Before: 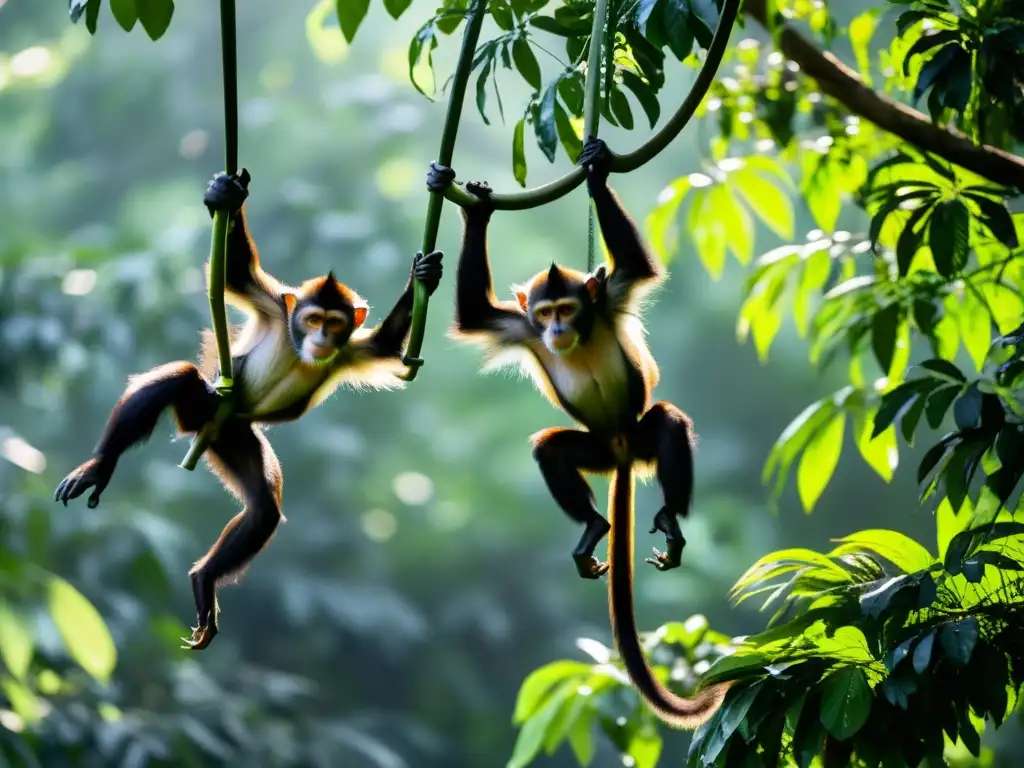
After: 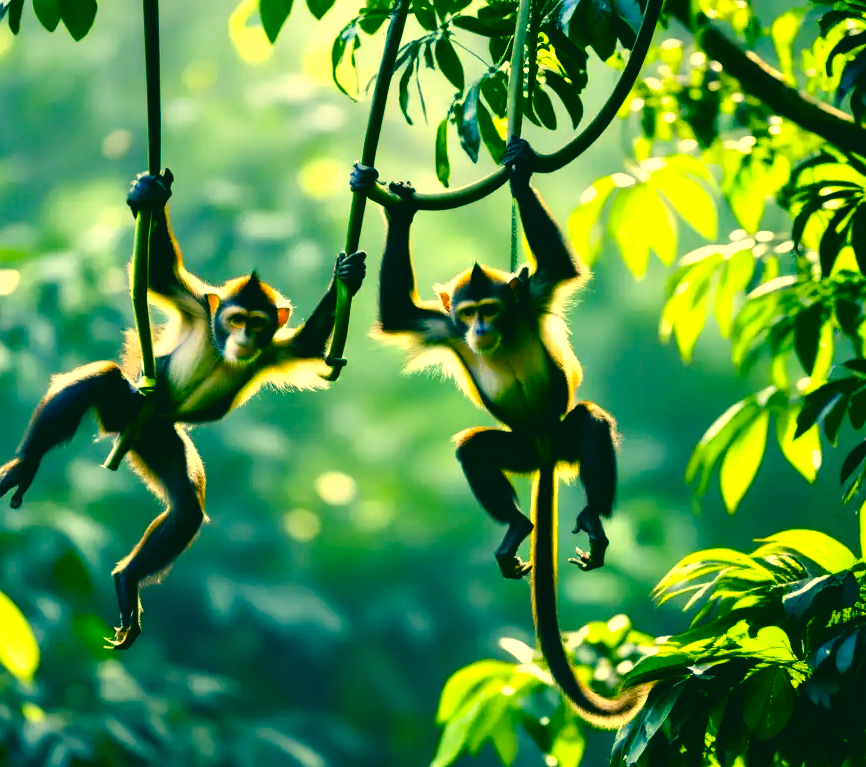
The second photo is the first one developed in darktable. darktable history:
tone equalizer: -8 EV -0.391 EV, -7 EV -0.367 EV, -6 EV -0.311 EV, -5 EV -0.233 EV, -3 EV 0.205 EV, -2 EV 0.334 EV, -1 EV 0.409 EV, +0 EV 0.402 EV, edges refinement/feathering 500, mask exposure compensation -1.57 EV, preserve details guided filter
color correction: highlights a* 1.82, highlights b* 34.16, shadows a* -37.22, shadows b* -5.58
color balance rgb: shadows lift › hue 84.6°, highlights gain › luminance 6.54%, highlights gain › chroma 2.532%, highlights gain › hue 91.96°, perceptual saturation grading › global saturation 27.122%, perceptual saturation grading › highlights -28.302%, perceptual saturation grading › mid-tones 15.493%, perceptual saturation grading › shadows 33.453%, global vibrance 20%
crop: left 7.549%, right 7.798%
